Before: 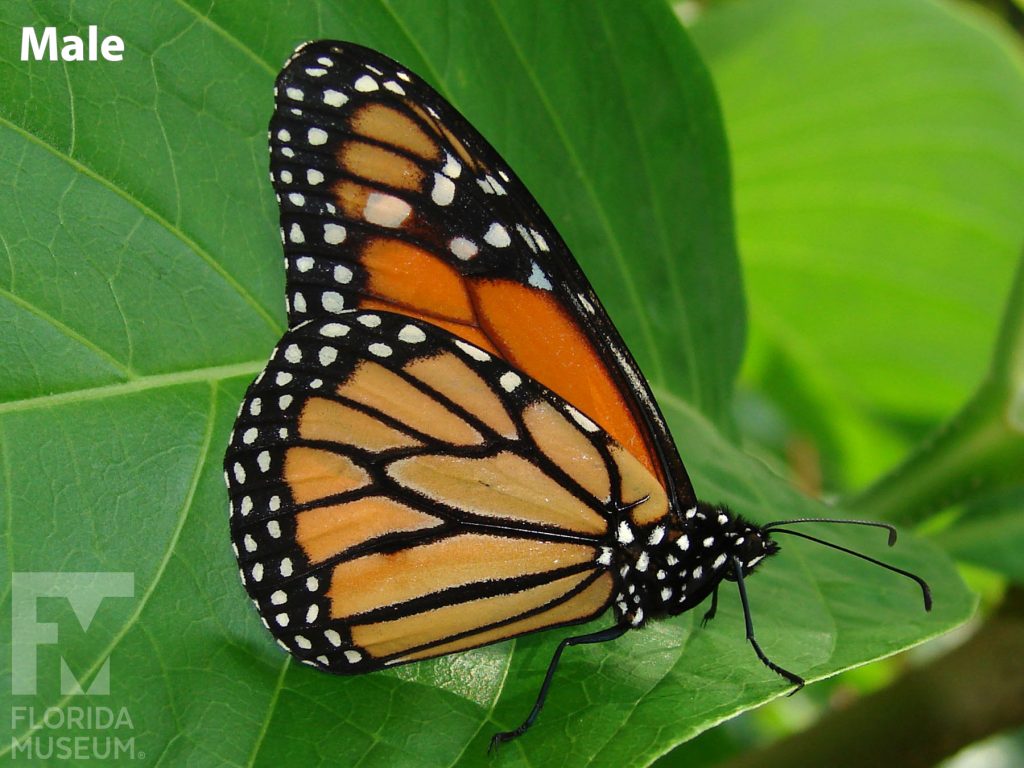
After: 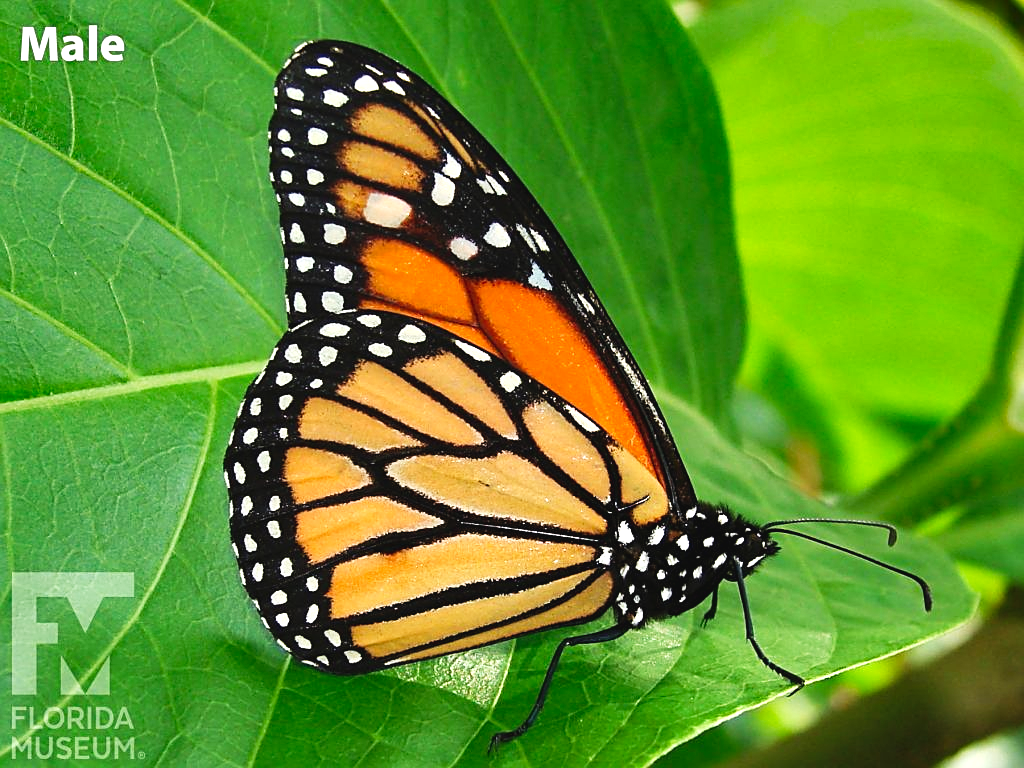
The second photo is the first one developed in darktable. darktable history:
tone curve: curves: ch0 [(0, 0.036) (0.119, 0.115) (0.461, 0.479) (0.715, 0.767) (0.817, 0.865) (1, 0.998)]; ch1 [(0, 0) (0.377, 0.416) (0.44, 0.461) (0.487, 0.49) (0.514, 0.525) (0.538, 0.561) (0.67, 0.713) (1, 1)]; ch2 [(0, 0) (0.38, 0.405) (0.463, 0.445) (0.492, 0.486) (0.529, 0.533) (0.578, 0.59) (0.653, 0.698) (1, 1)], preserve colors none
shadows and highlights: radius 108.8, shadows 45.85, highlights -67.21, low approximation 0.01, soften with gaussian
sharpen: on, module defaults
exposure: black level correction 0.001, exposure 0.673 EV, compensate exposure bias true, compensate highlight preservation false
